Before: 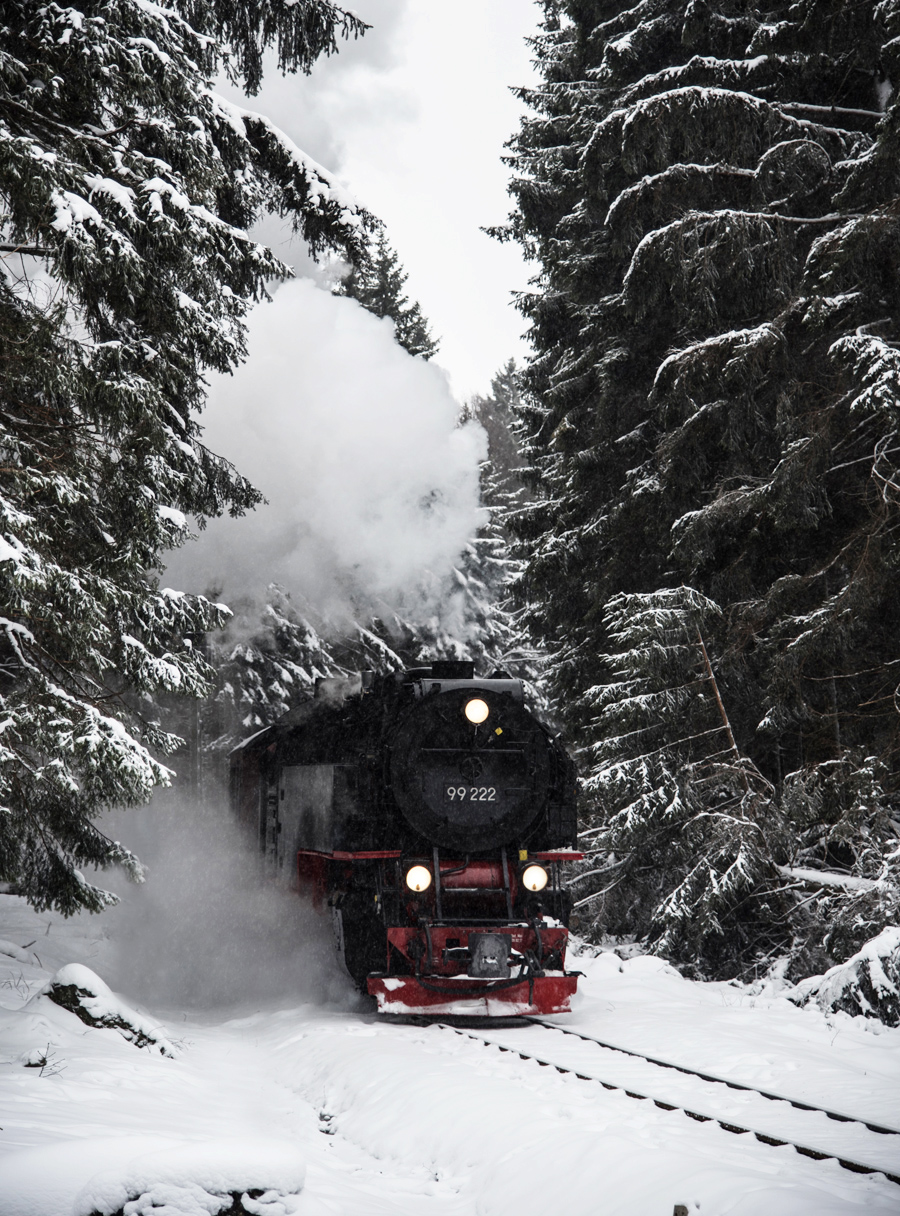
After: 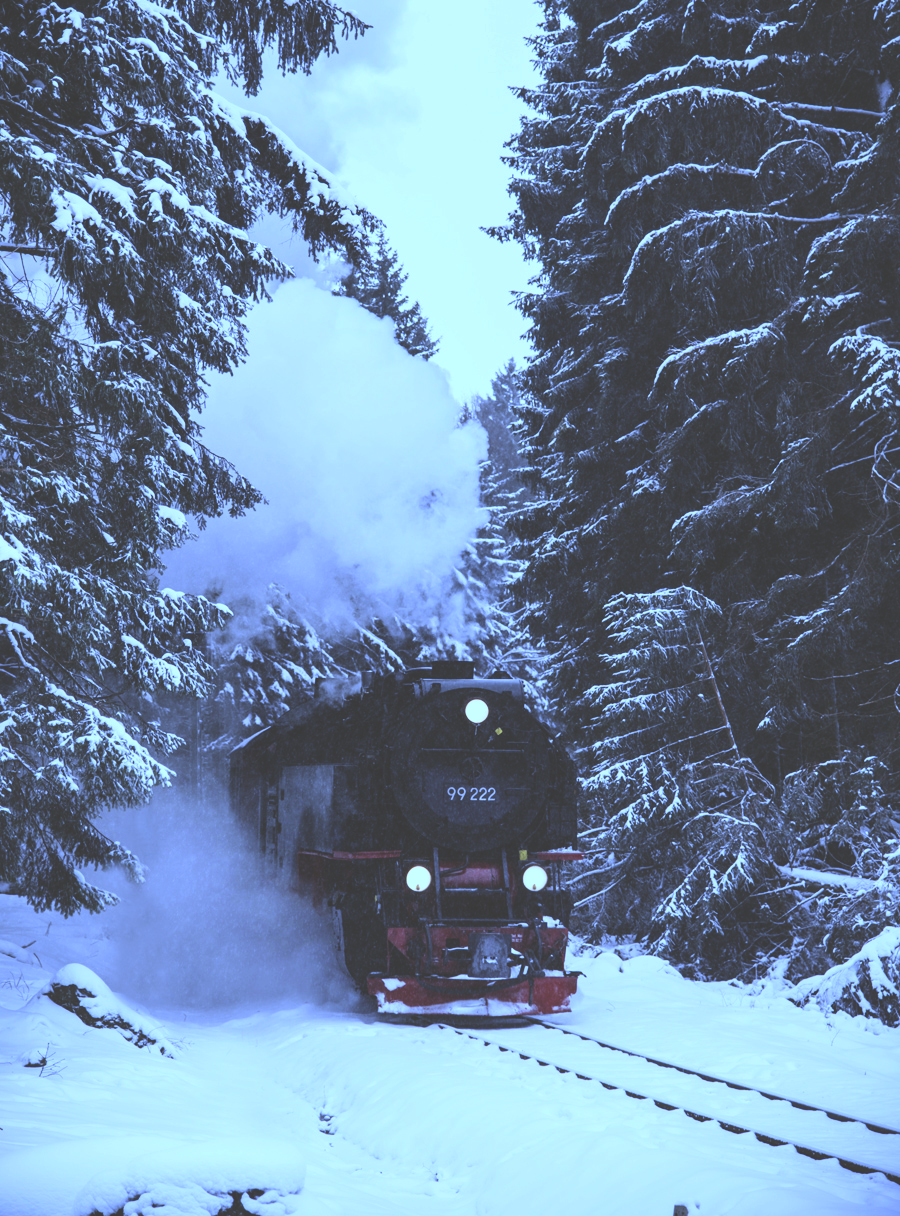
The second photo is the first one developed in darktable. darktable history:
white balance: red 0.766, blue 1.537
exposure: black level correction -0.041, exposure 0.064 EV, compensate highlight preservation false
